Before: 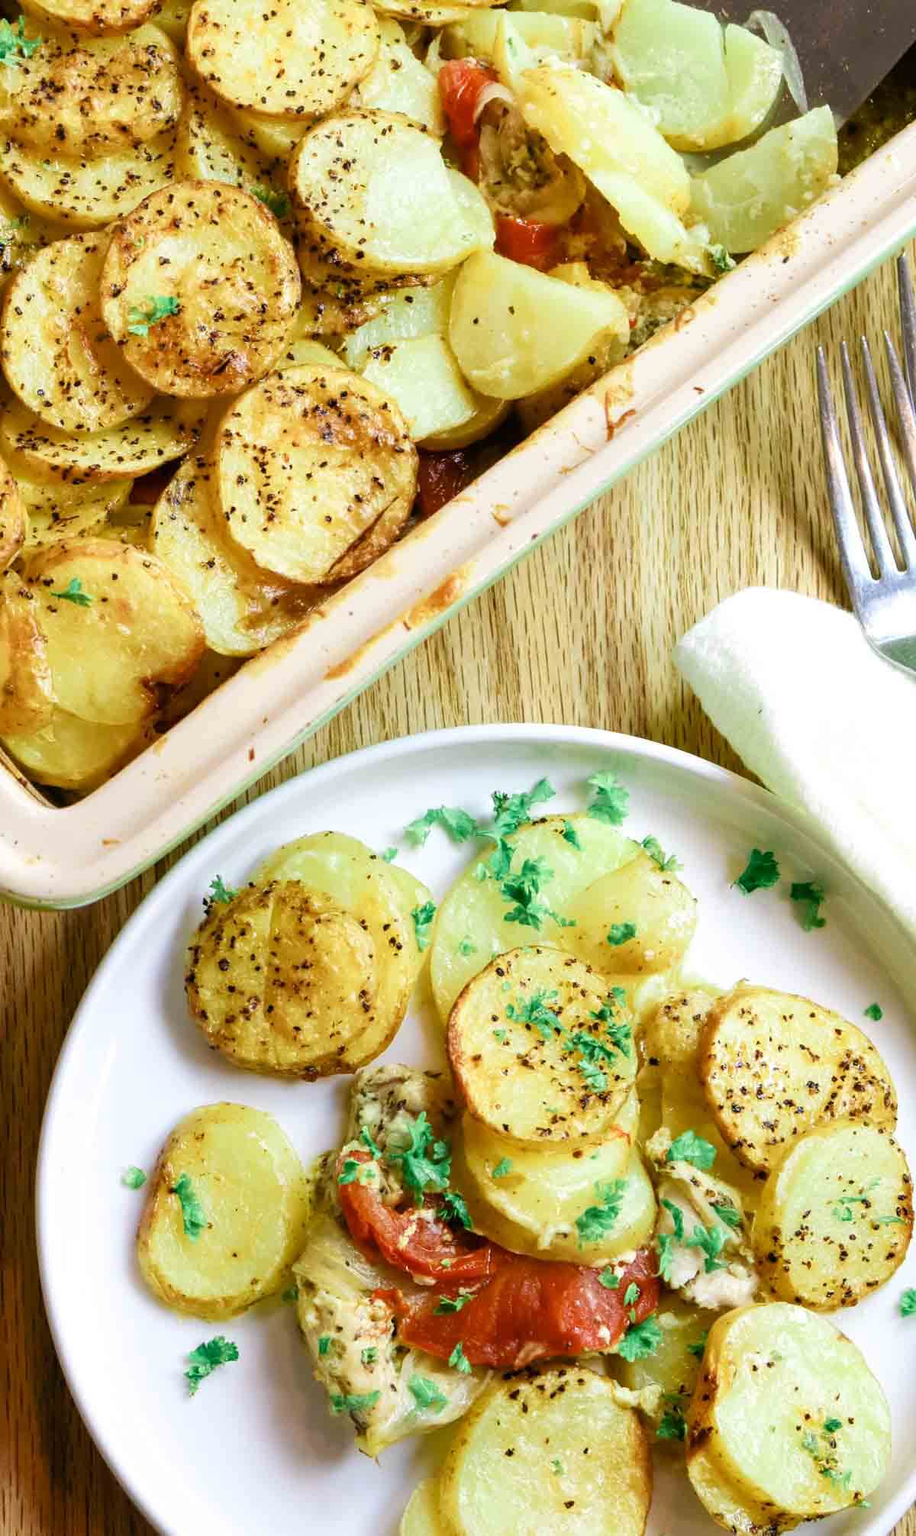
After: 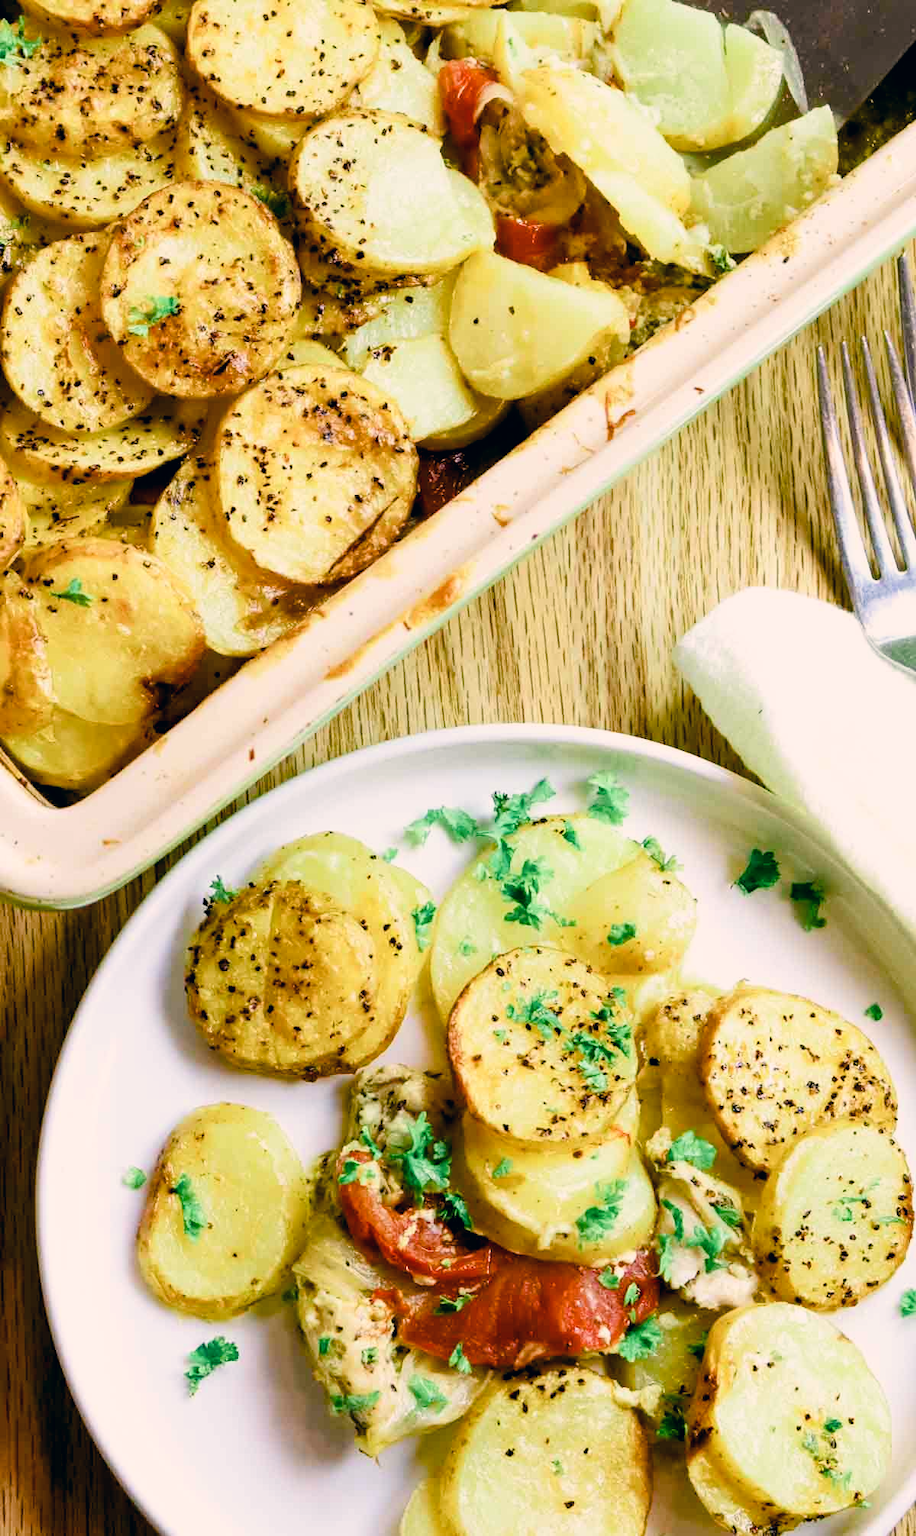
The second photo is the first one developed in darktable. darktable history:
color correction: highlights a* 5.39, highlights b* 5.34, shadows a* -4.29, shadows b* -4.99
filmic rgb: black relative exposure -8.05 EV, white relative exposure 3.01 EV, hardness 5.42, contrast 1.265
color balance rgb: perceptual saturation grading › global saturation 20%, perceptual saturation grading › highlights -25.164%, perceptual saturation grading › shadows 50.592%
